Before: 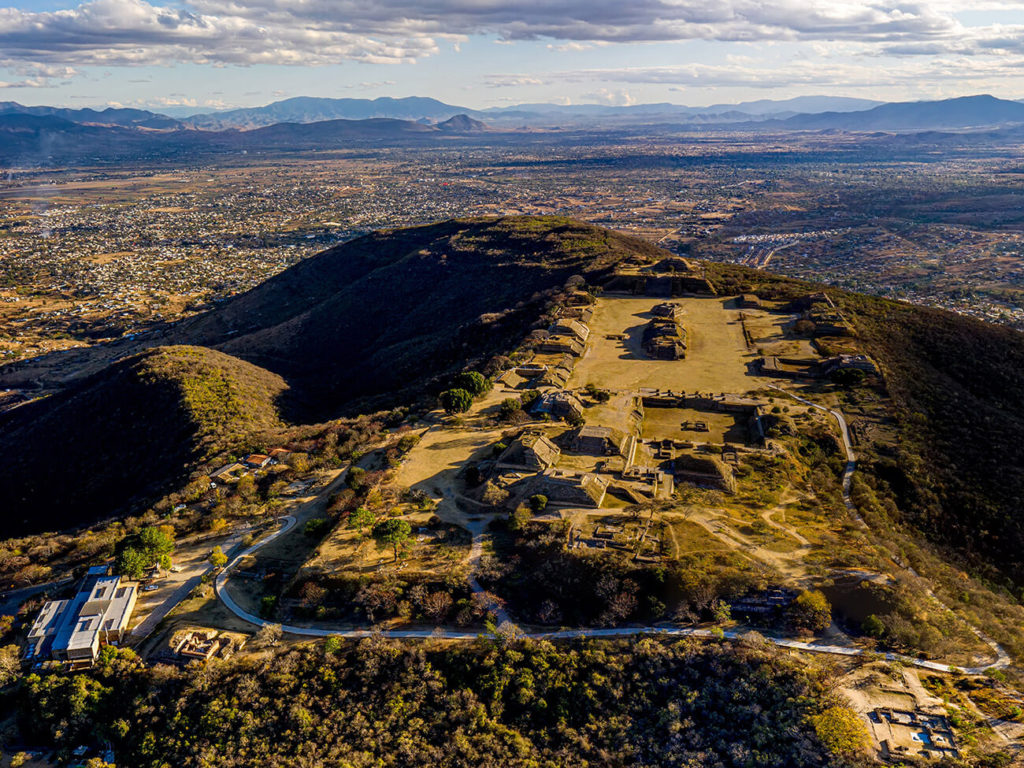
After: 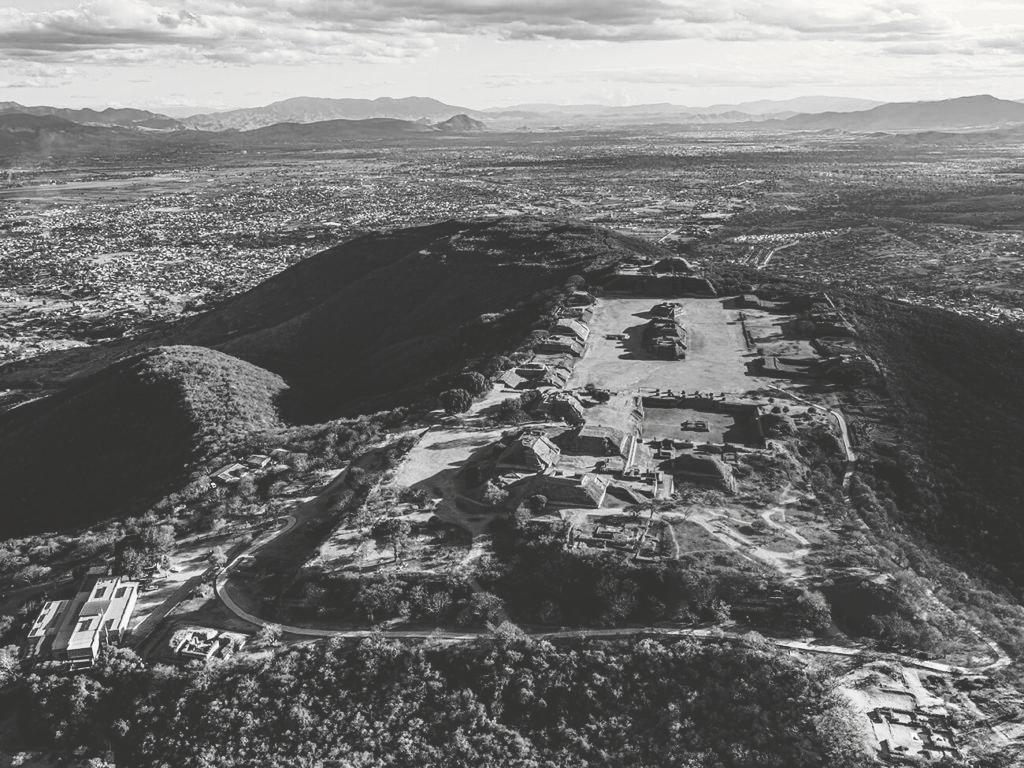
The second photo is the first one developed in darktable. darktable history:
tone curve: curves: ch0 [(0, 0) (0.003, 0.203) (0.011, 0.203) (0.025, 0.21) (0.044, 0.22) (0.069, 0.231) (0.1, 0.243) (0.136, 0.255) (0.177, 0.277) (0.224, 0.305) (0.277, 0.346) (0.335, 0.412) (0.399, 0.492) (0.468, 0.571) (0.543, 0.658) (0.623, 0.75) (0.709, 0.837) (0.801, 0.905) (0.898, 0.955) (1, 1)], preserve colors none
color look up table: target L [94.45, 100.65, 100, 86.7, 75.88, 74.05, 61.19, 57.48, 44.82, 37.82, 31.03, 3.967, 200.91, 84.56, 80.97, 75.52, 65.99, 58.38, 60.17, 64.36, 55.02, 56.32, 37.41, 33.46, 21.71, 100, 85.98, 76.61, 78.07, 76.61, 81.69, 58.64, 59.79, 82.05, 67, 47.64, 75.15, 36.85, 44, 26.21, 26.65, 94.45, 85.98, 84.56, 63.22, 71.1, 68.12, 38.24, 43.19], target a [-0.291, 0.001, -0.652, -0.003, -0.001, 0, 0.001, 0 ×4, -0.091, 0, -0.001, -0.001, 0, 0.001, 0.001, 0, 0, 0.001, 0, 0, 0, -0.001, -0.652, -0.102, -0.002 ×4, 0 ×5, -0.002, 0.001, 0, -0.001, 0, -0.291, -0.102, -0.001, 0 ×5], target b [3.645, -0.003, 8.393, 0.025, 0.004, 0.003, -0.004, 0.003, 0.002, 0.002, 0.002, 1.121, -0.001, 0.003, 0.003, 0.003, -0.004, -0.003, 0.003, 0.003, -0.003, 0.003, -0.002, -0.002, 0.012, 8.393, 1.255, 0.025 ×4, -0.003, 0.003, 0.002, 0.003, 0.003, 0.025, -0.002, -0.003, 0.012, 0.002, 3.645, 1.255, 0.003, -0.003, 0.003, 0.003, 0.002, 0.002], num patches 49
